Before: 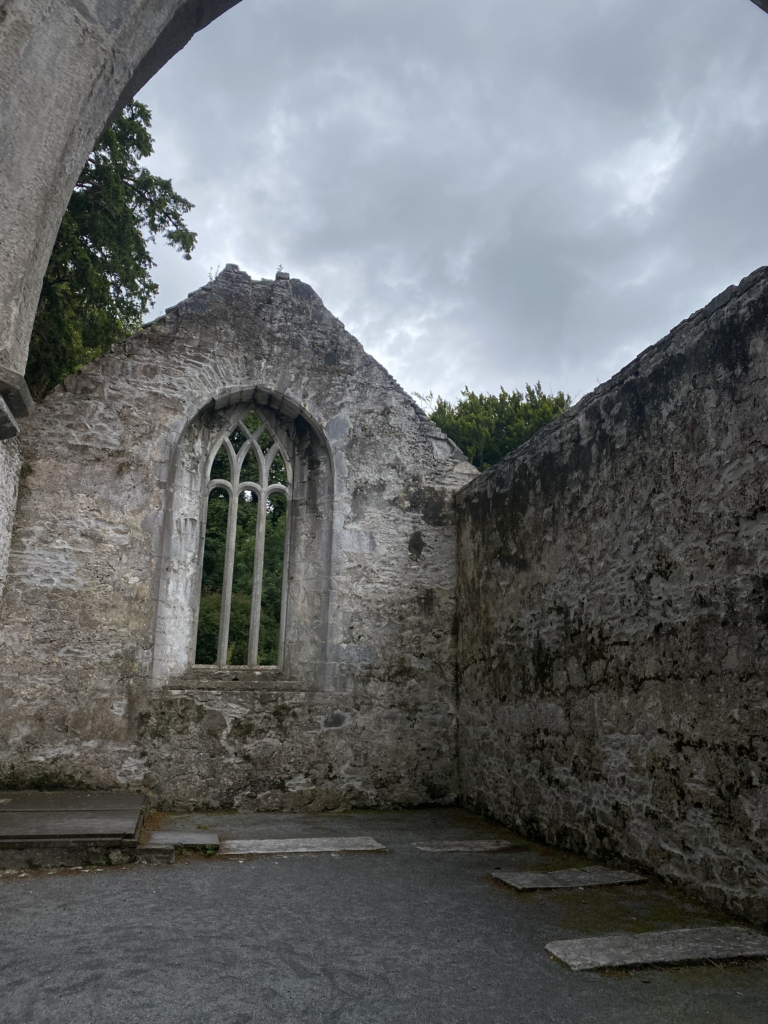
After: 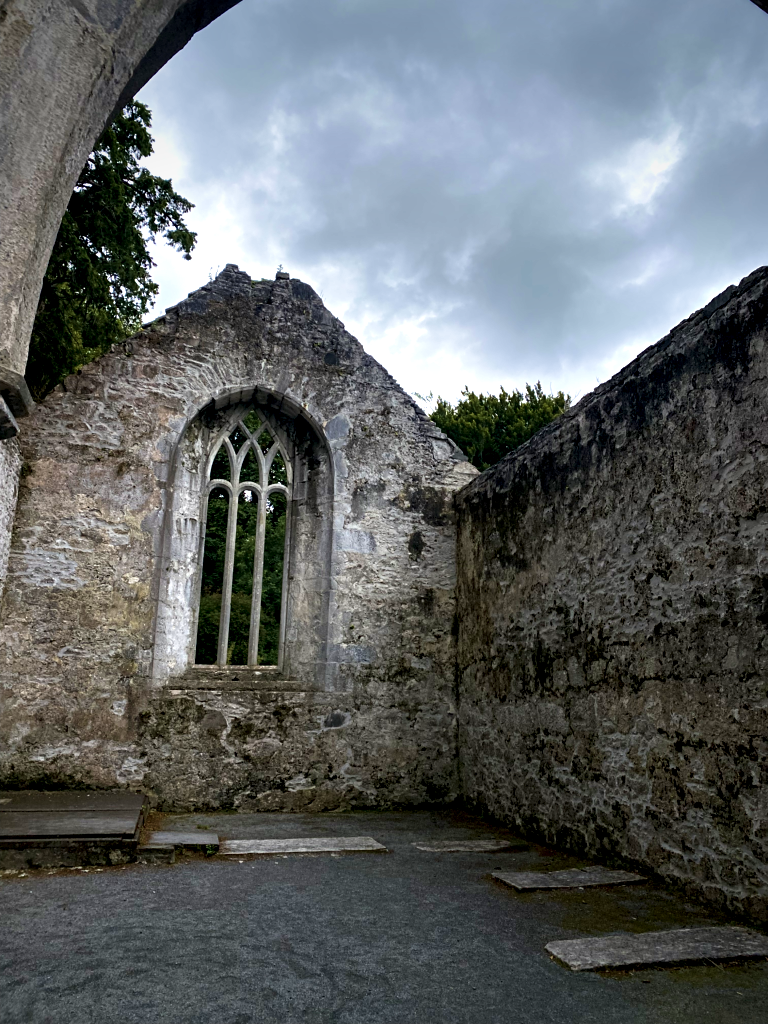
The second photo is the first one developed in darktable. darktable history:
vignetting: fall-off start 97.88%, fall-off radius 100.03%, saturation 0.381, width/height ratio 1.361
velvia: strength 44.51%
contrast equalizer: octaves 7, y [[0.6 ×6], [0.55 ×6], [0 ×6], [0 ×6], [0 ×6]]
sharpen: amount 0.211
